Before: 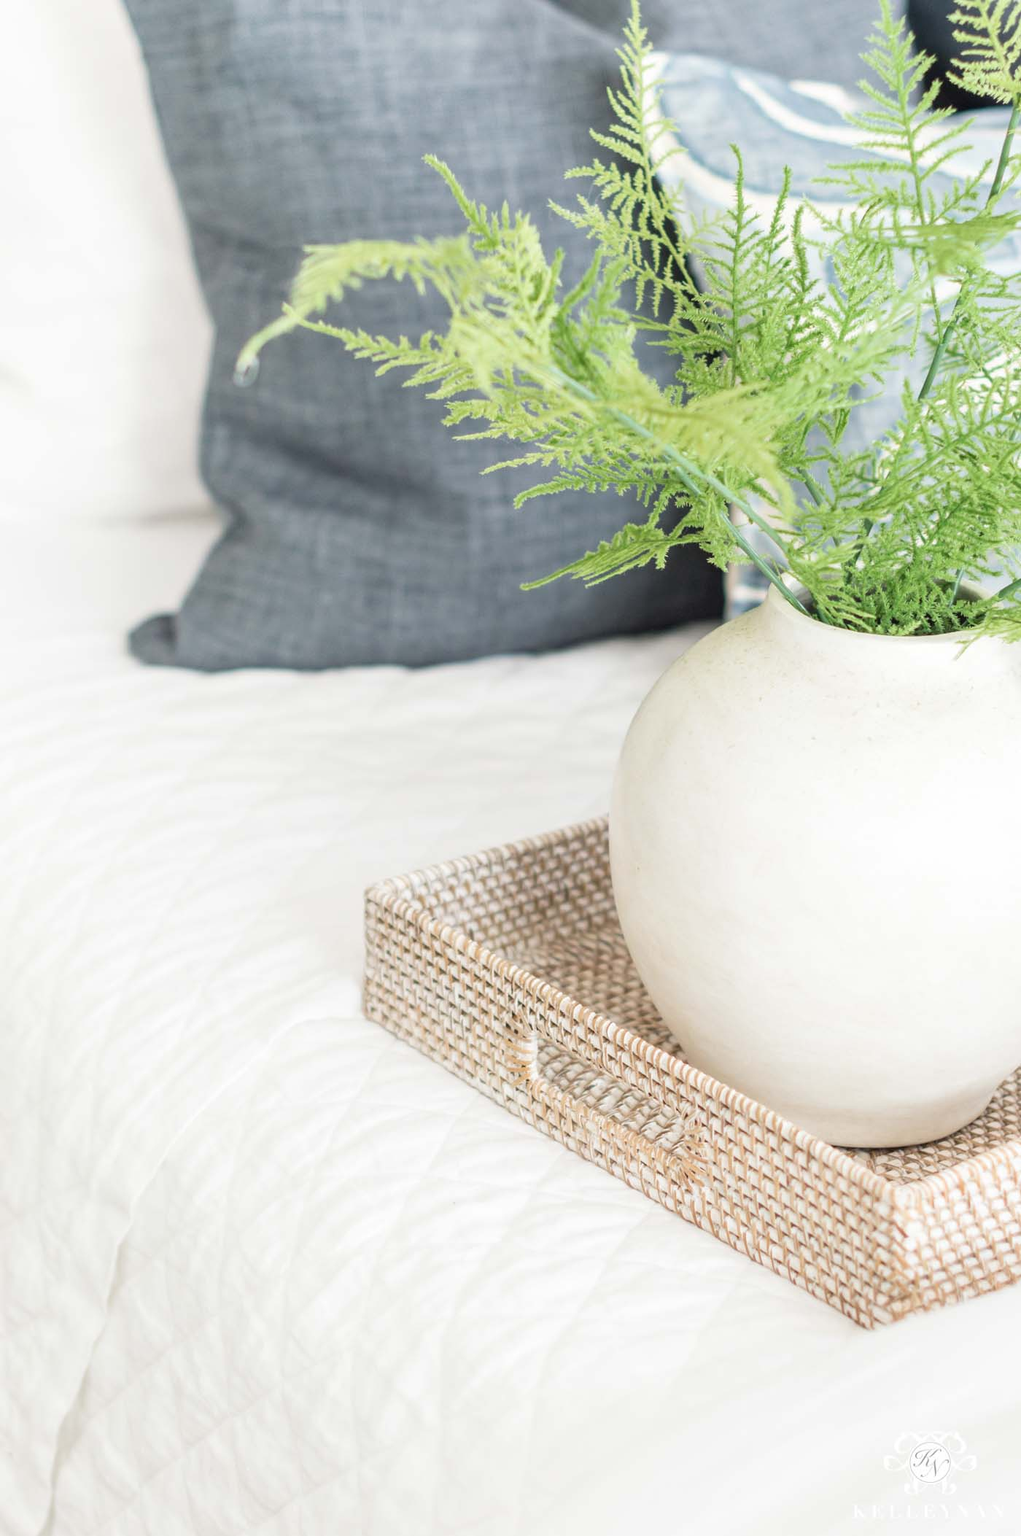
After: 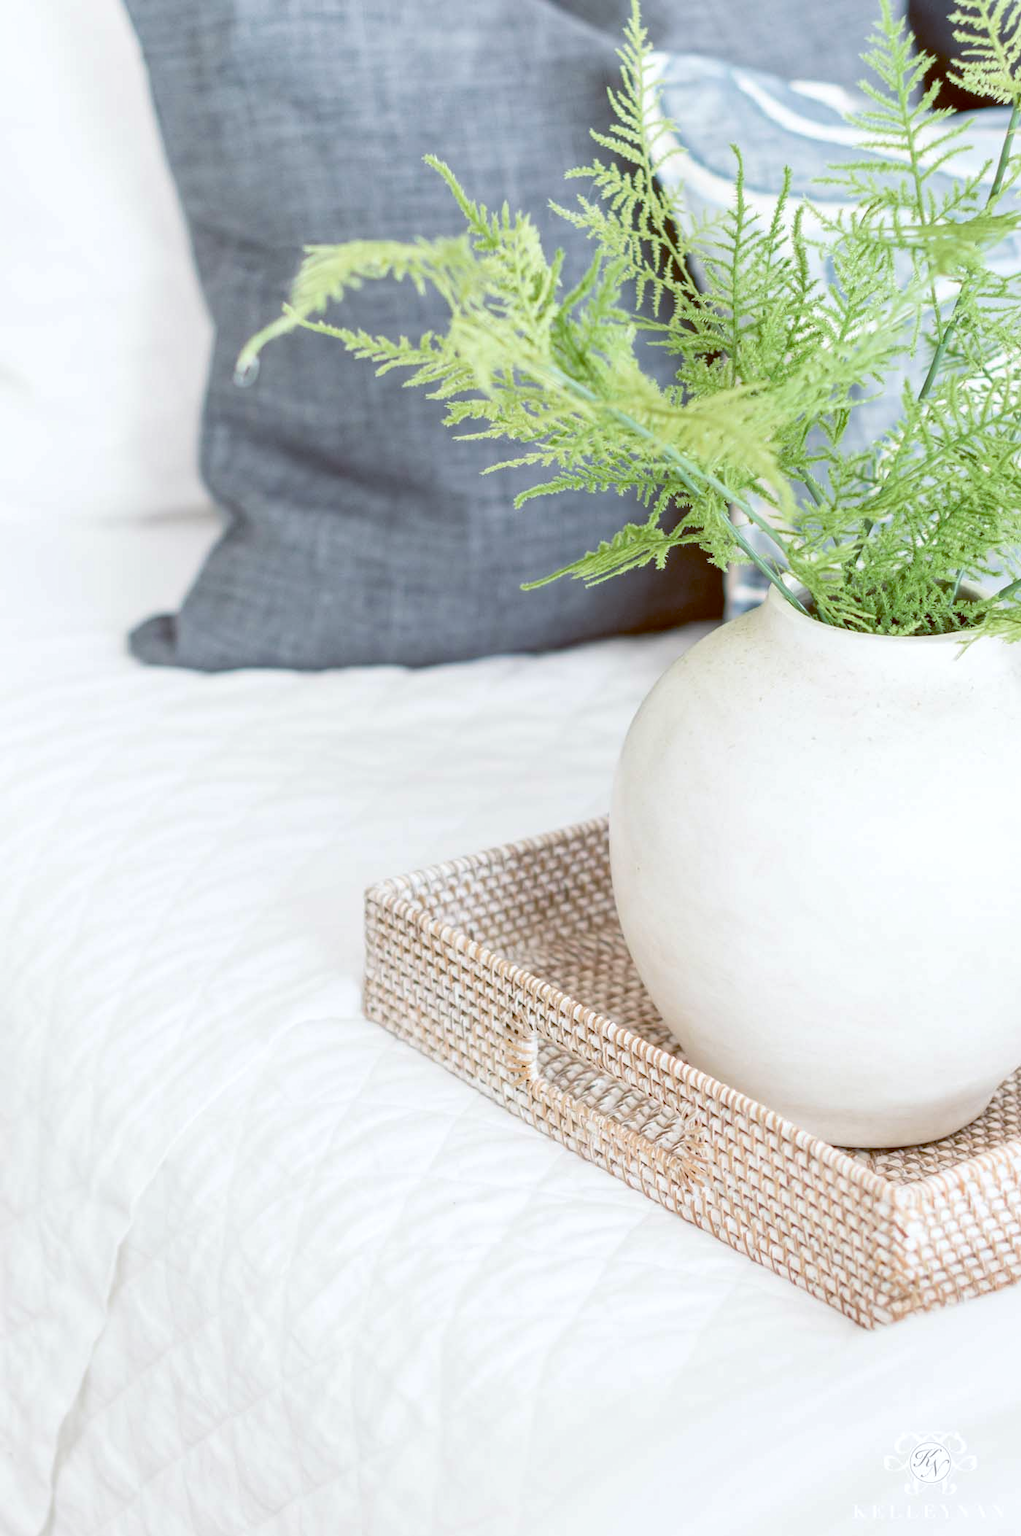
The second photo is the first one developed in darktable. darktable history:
local contrast: mode bilateral grid, contrast 10, coarseness 25, detail 110%, midtone range 0.2
color balance: lift [1, 1.015, 1.004, 0.985], gamma [1, 0.958, 0.971, 1.042], gain [1, 0.956, 0.977, 1.044]
